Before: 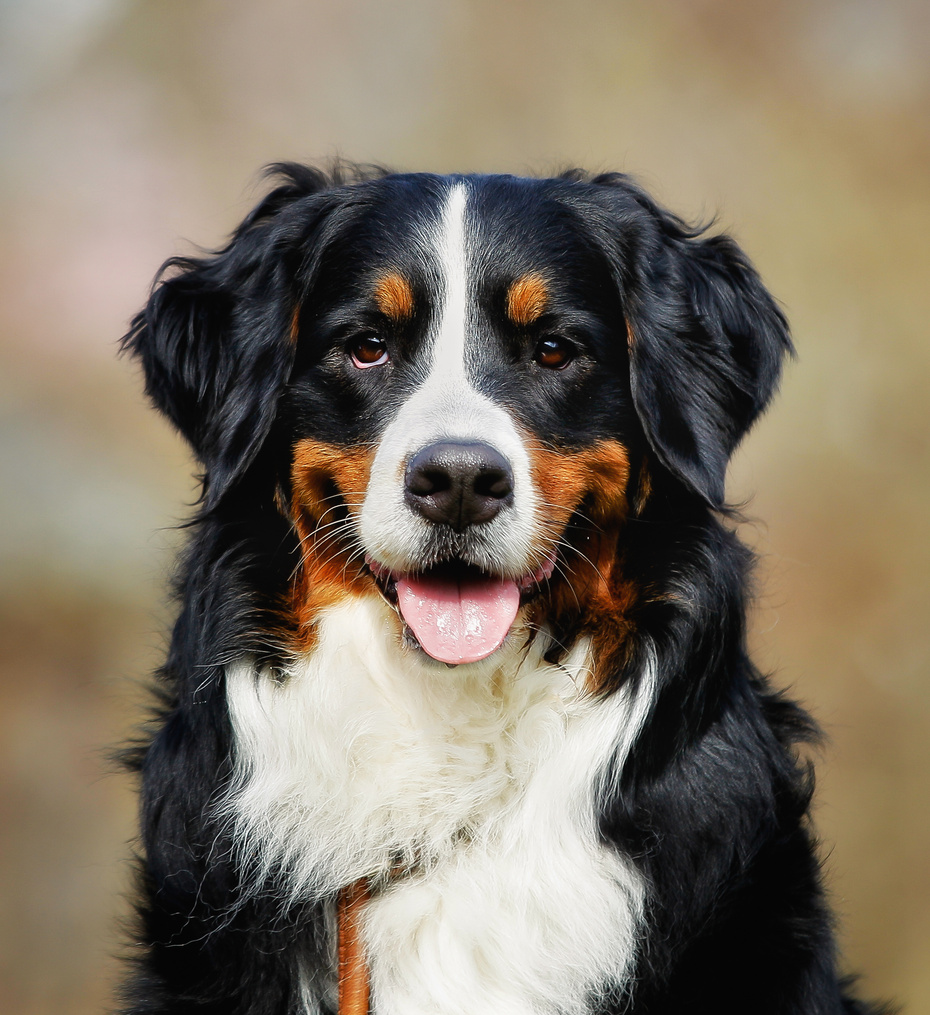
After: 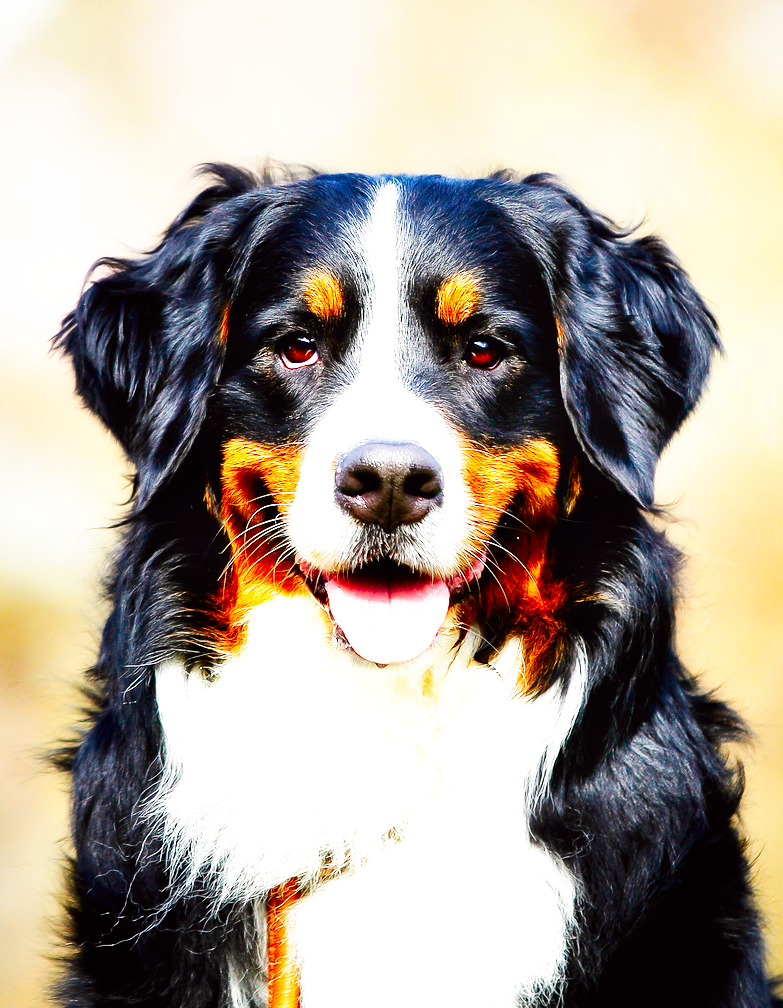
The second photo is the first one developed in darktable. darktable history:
tone equalizer: -8 EV 0.25 EV, -7 EV 0.417 EV, -6 EV 0.417 EV, -5 EV 0.25 EV, -3 EV -0.25 EV, -2 EV -0.417 EV, -1 EV -0.417 EV, +0 EV -0.25 EV, edges refinement/feathering 500, mask exposure compensation -1.57 EV, preserve details guided filter
exposure: exposure 1.137 EV, compensate highlight preservation false
base curve: curves: ch0 [(0, 0) (0.007, 0.004) (0.027, 0.03) (0.046, 0.07) (0.207, 0.54) (0.442, 0.872) (0.673, 0.972) (1, 1)], preserve colors none
color balance: lift [1, 1, 0.999, 1.001], gamma [1, 1.003, 1.005, 0.995], gain [1, 0.992, 0.988, 1.012], contrast 5%, output saturation 110%
contrast brightness saturation: contrast 0.07, brightness -0.14, saturation 0.11
crop: left 7.598%, right 7.873%
white balance: emerald 1
